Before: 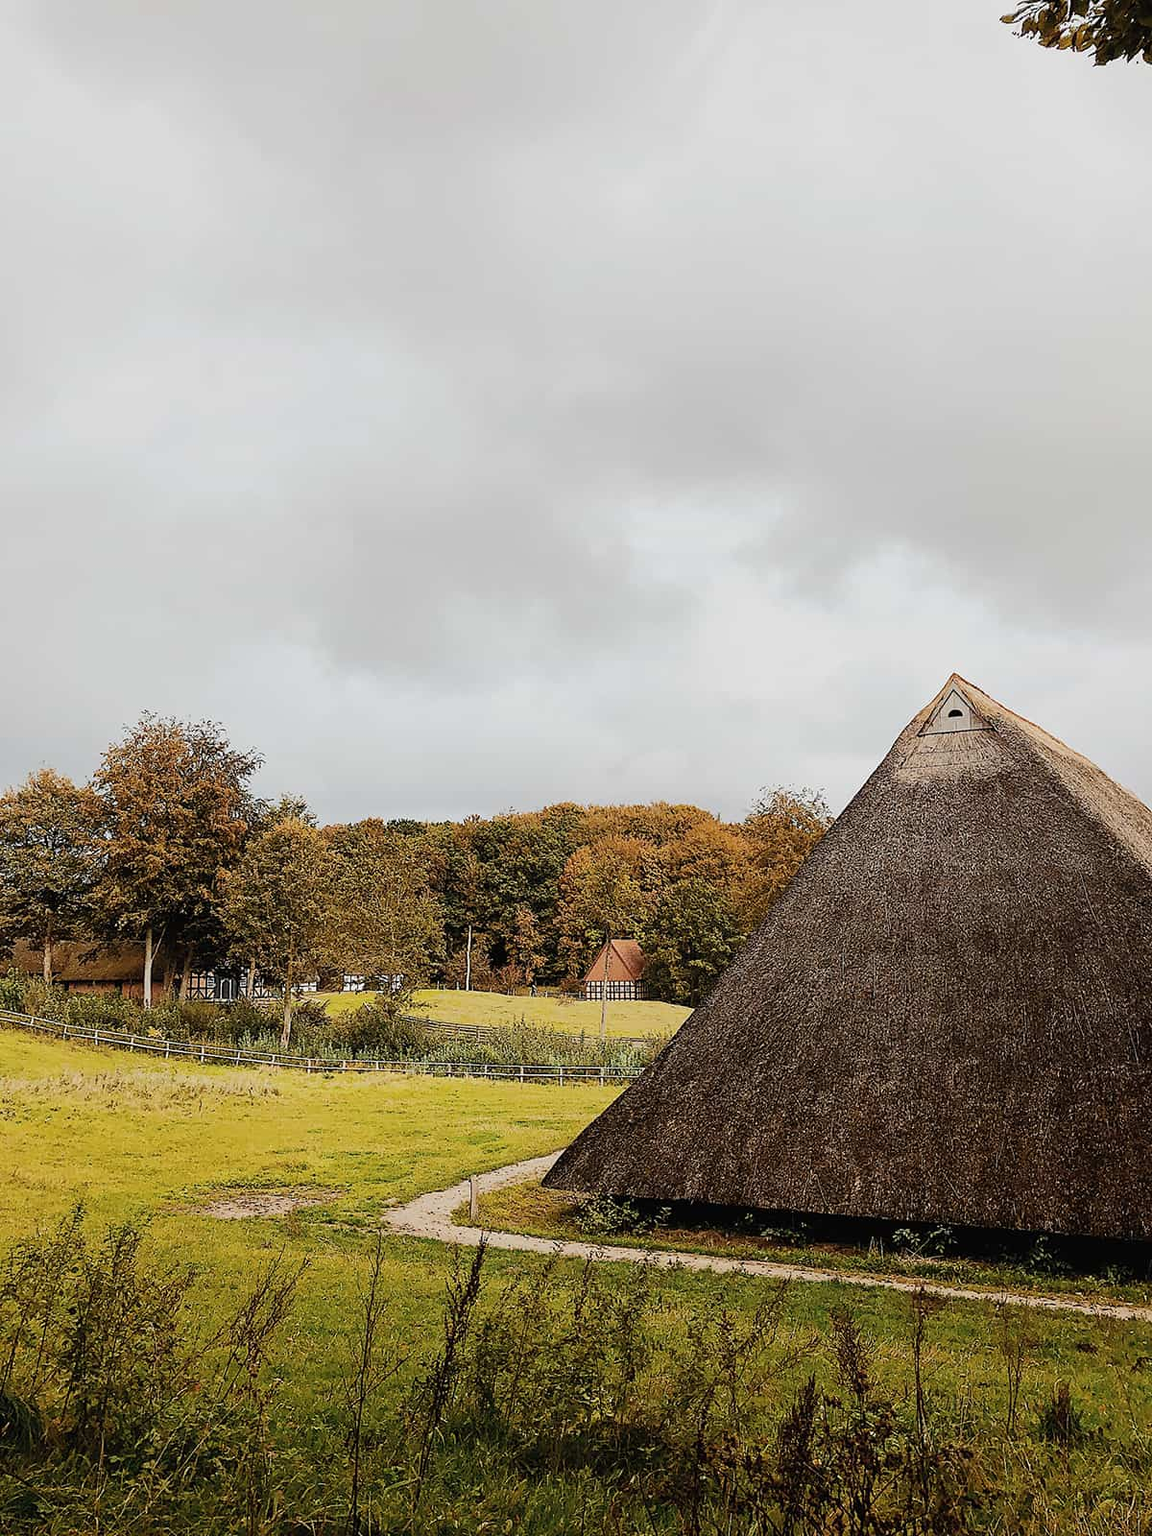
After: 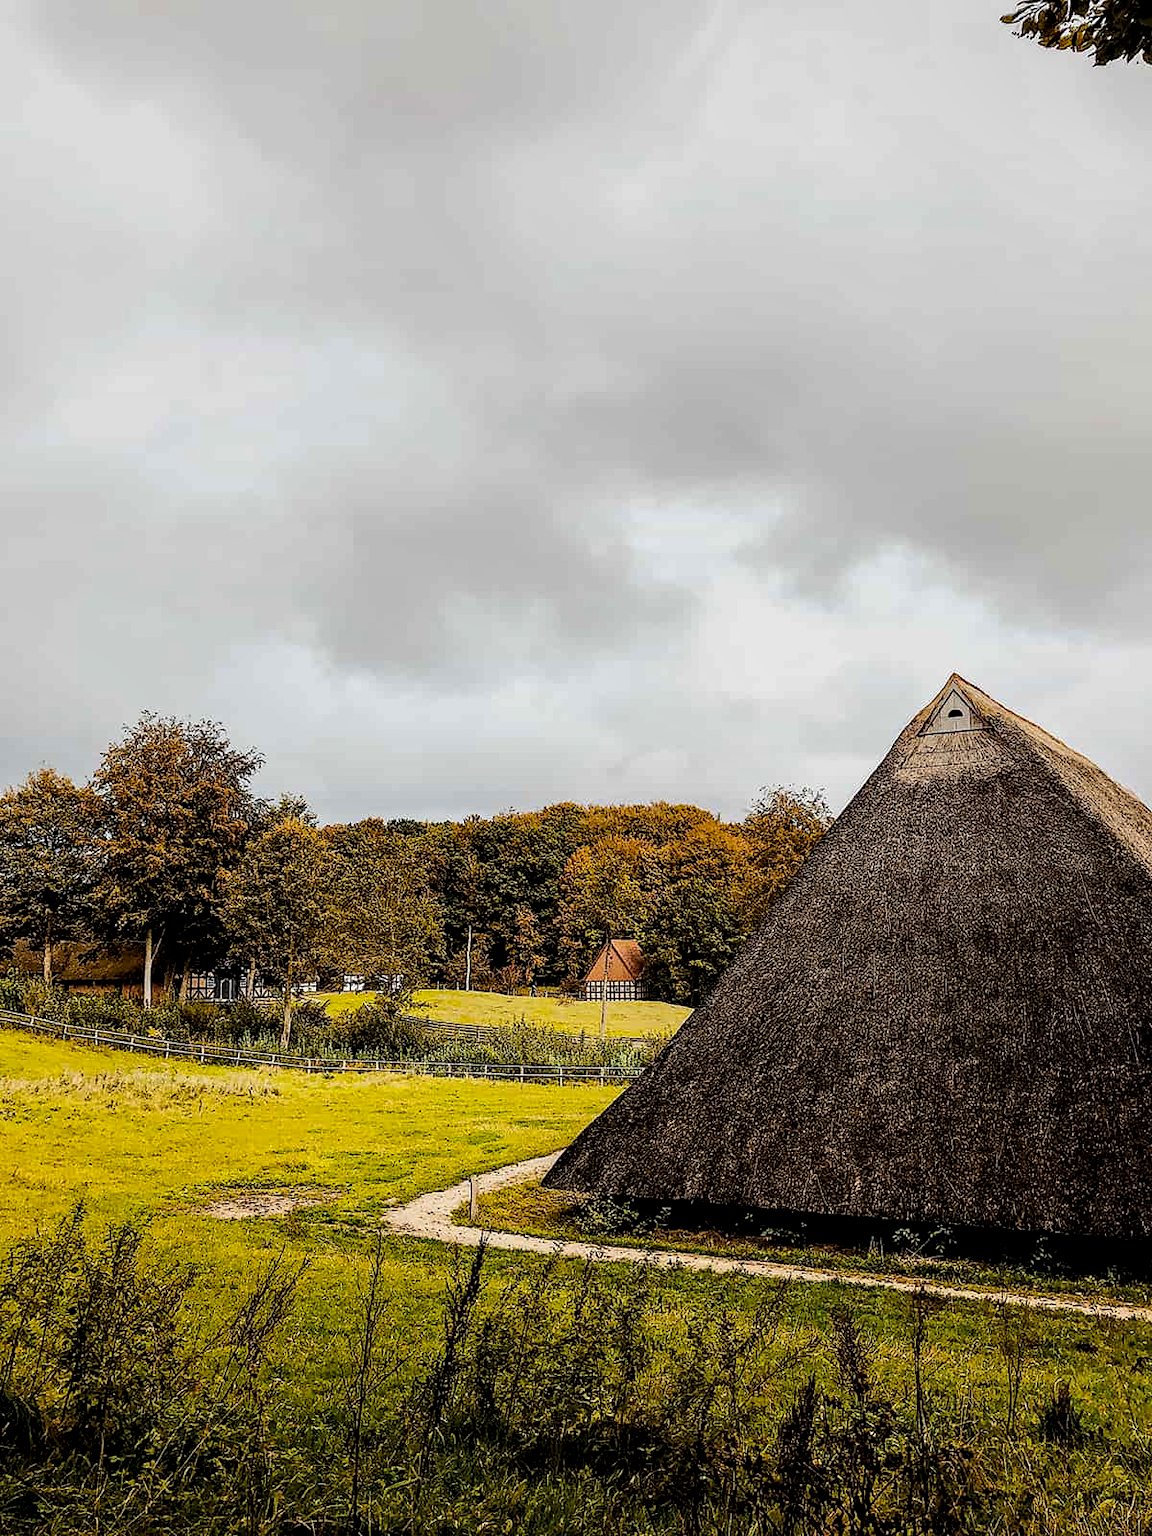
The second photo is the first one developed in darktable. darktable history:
tone curve: curves: ch0 [(0, 0) (0.153, 0.06) (1, 1)], color space Lab, linked channels, preserve colors none
color balance rgb: perceptual saturation grading › global saturation 25%, perceptual brilliance grading › mid-tones 10%, perceptual brilliance grading › shadows 15%, global vibrance 20%
local contrast: highlights 60%, shadows 60%, detail 160%
